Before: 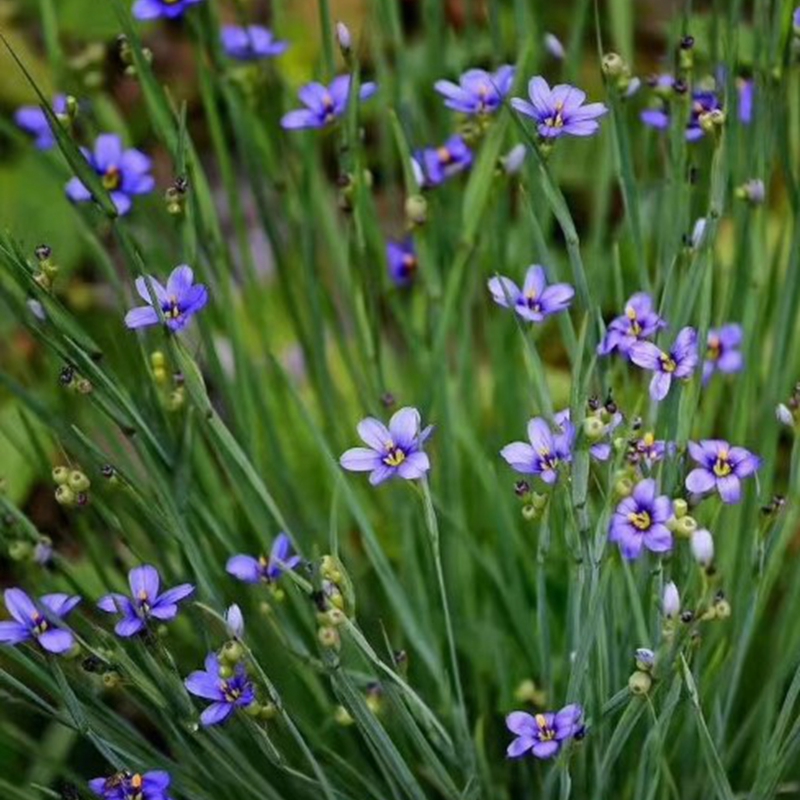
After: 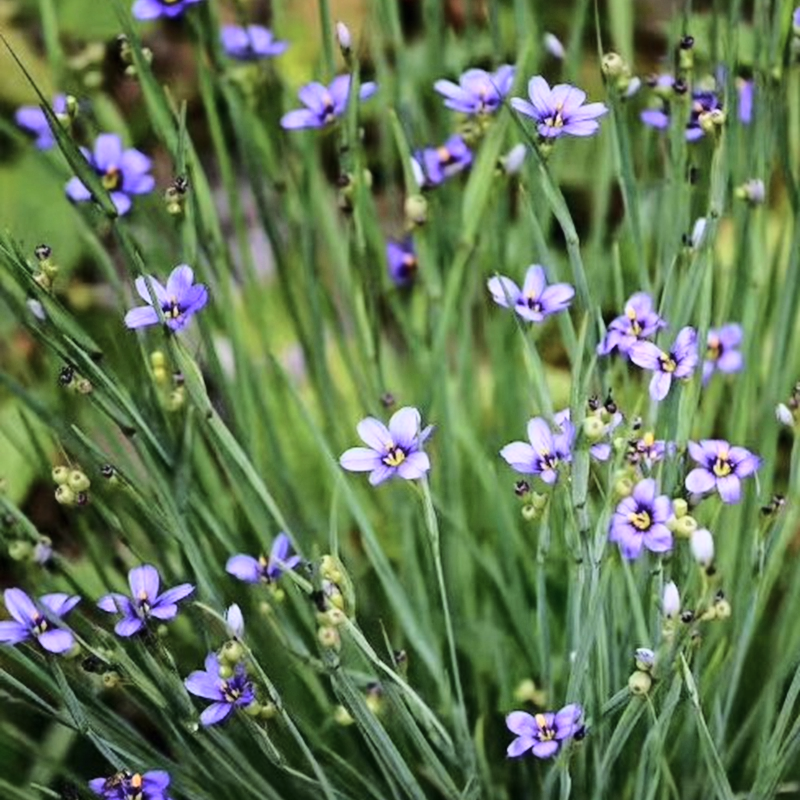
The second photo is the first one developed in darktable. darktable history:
base curve: curves: ch0 [(0, 0) (0.028, 0.03) (0.121, 0.232) (0.46, 0.748) (0.859, 0.968) (1, 1)]
exposure: compensate exposure bias true, compensate highlight preservation false
color balance rgb: shadows lift › chroma 0.671%, shadows lift › hue 110.64°, perceptual saturation grading › global saturation -0.115%
color correction: highlights b* 0.019, saturation 0.783
